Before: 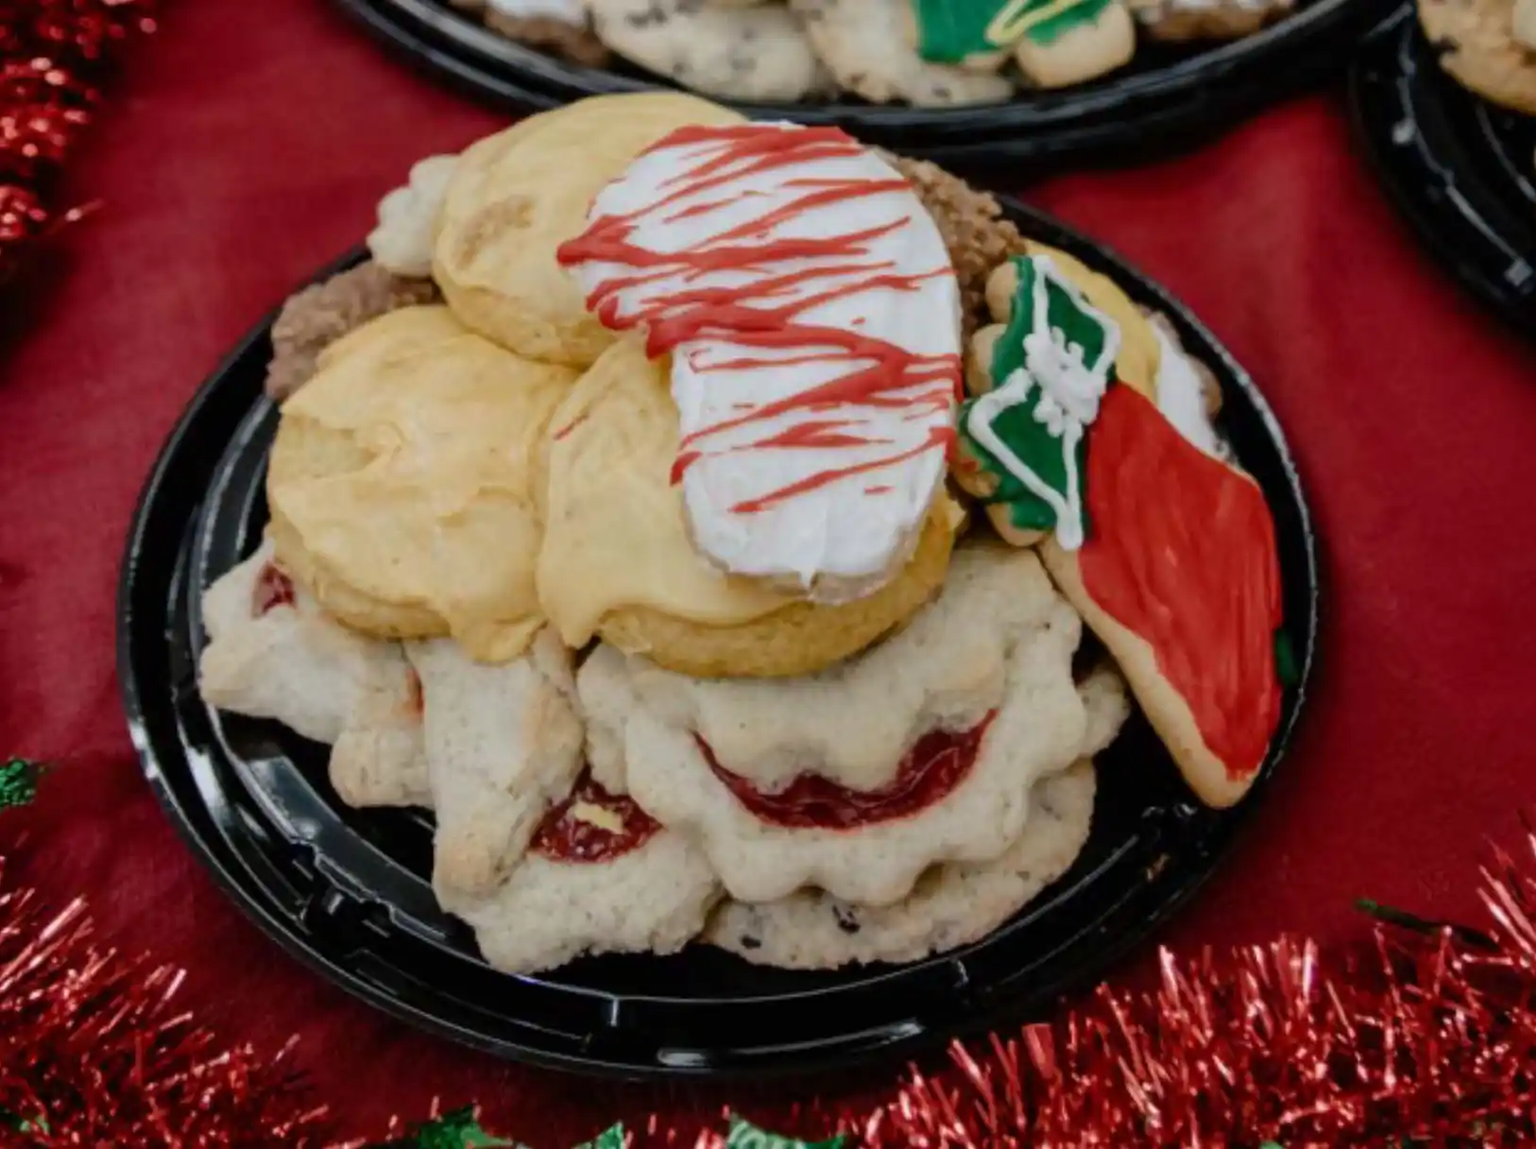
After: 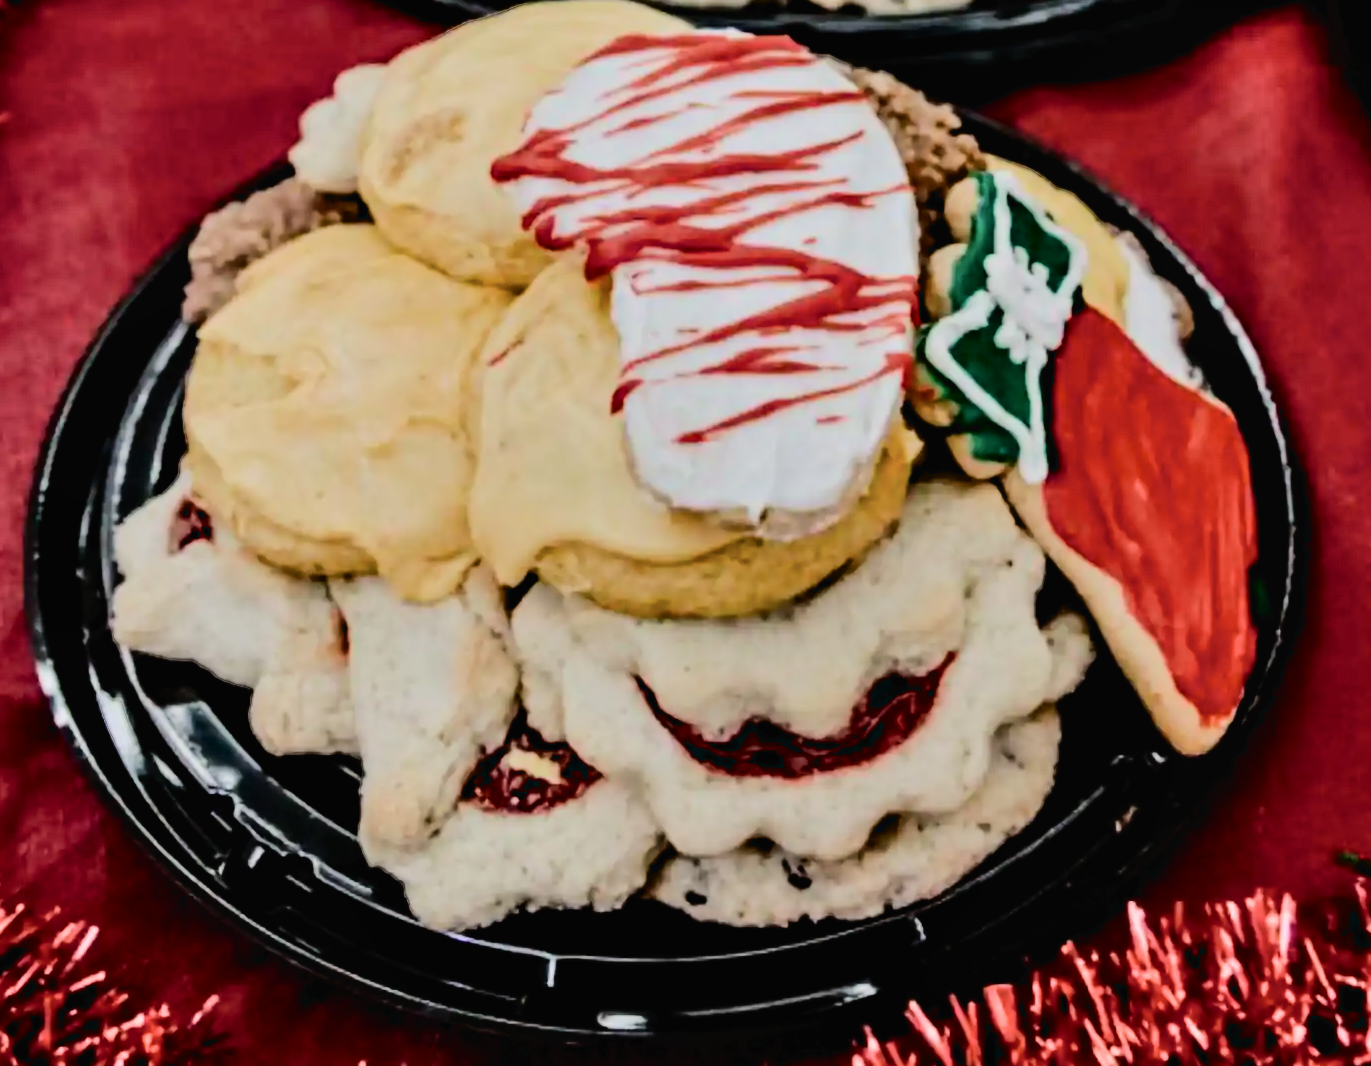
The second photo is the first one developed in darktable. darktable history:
shadows and highlights: shadows 35.59, highlights -35.17, soften with gaussian
local contrast: mode bilateral grid, contrast 99, coarseness 99, detail 92%, midtone range 0.2
crop: left 6.126%, top 8.185%, right 9.524%, bottom 4.108%
contrast equalizer: y [[0.511, 0.558, 0.631, 0.632, 0.559, 0.512], [0.5 ×6], [0.507, 0.559, 0.627, 0.644, 0.647, 0.647], [0 ×6], [0 ×6]]
tone equalizer: on, module defaults
tone curve: curves: ch0 [(0, 0) (0.003, 0.014) (0.011, 0.017) (0.025, 0.023) (0.044, 0.035) (0.069, 0.04) (0.1, 0.062) (0.136, 0.099) (0.177, 0.152) (0.224, 0.214) (0.277, 0.291) (0.335, 0.383) (0.399, 0.487) (0.468, 0.581) (0.543, 0.662) (0.623, 0.738) (0.709, 0.802) (0.801, 0.871) (0.898, 0.936) (1, 1)], color space Lab, independent channels, preserve colors none
filmic rgb: black relative exposure -7.65 EV, white relative exposure 4.56 EV, hardness 3.61, contrast 0.987
